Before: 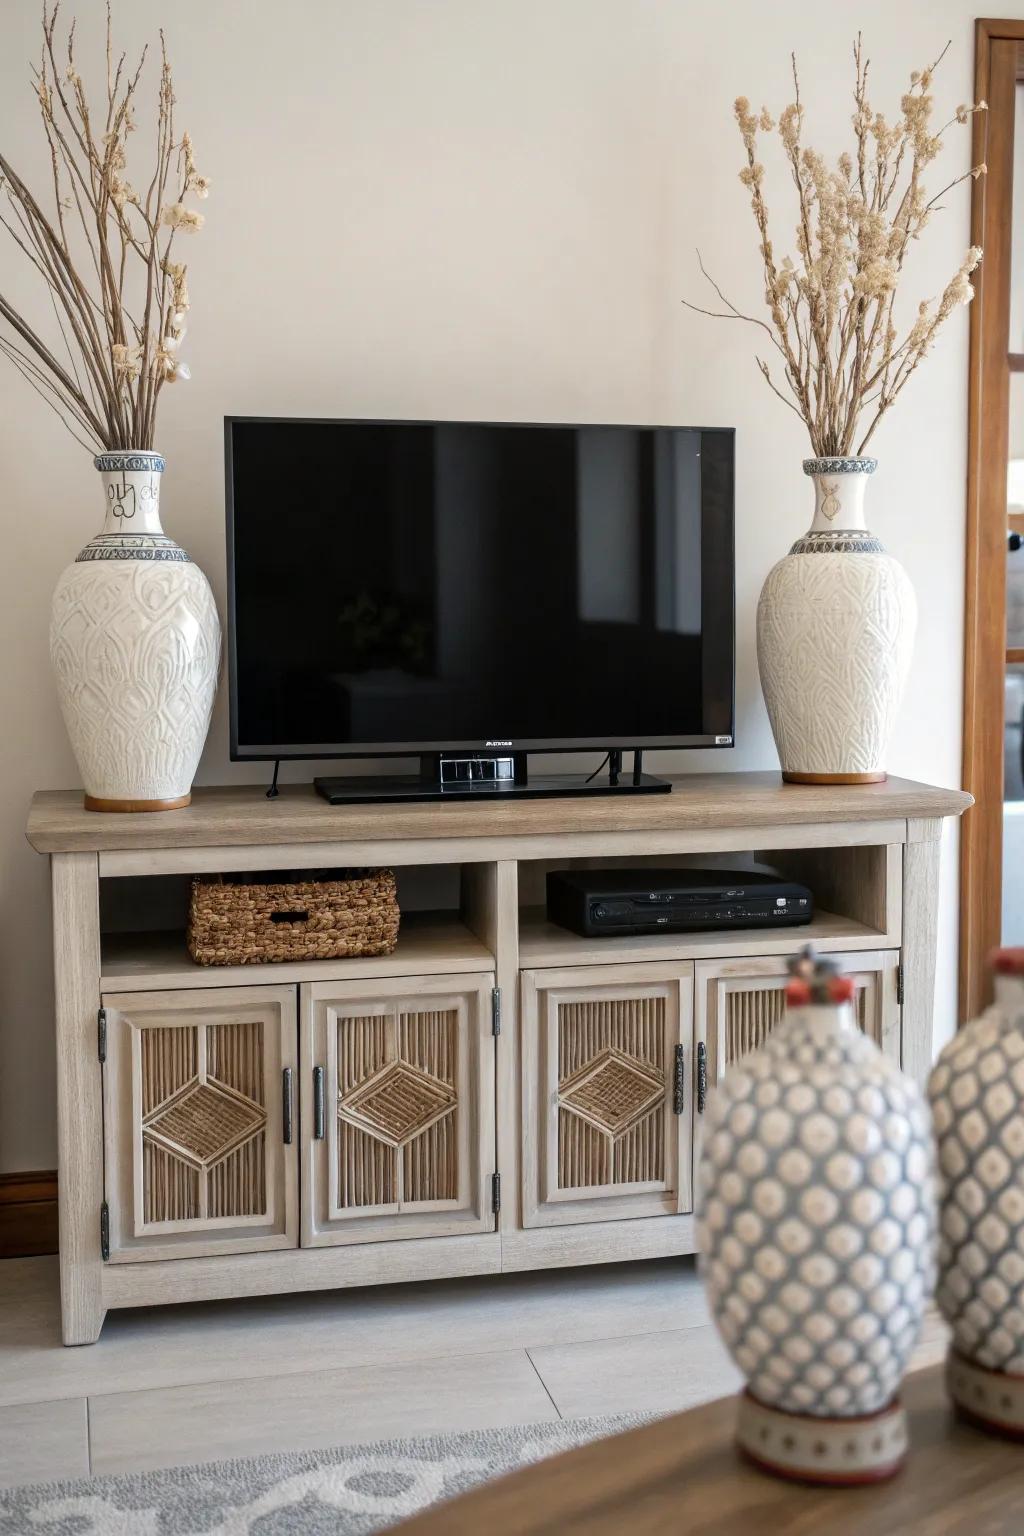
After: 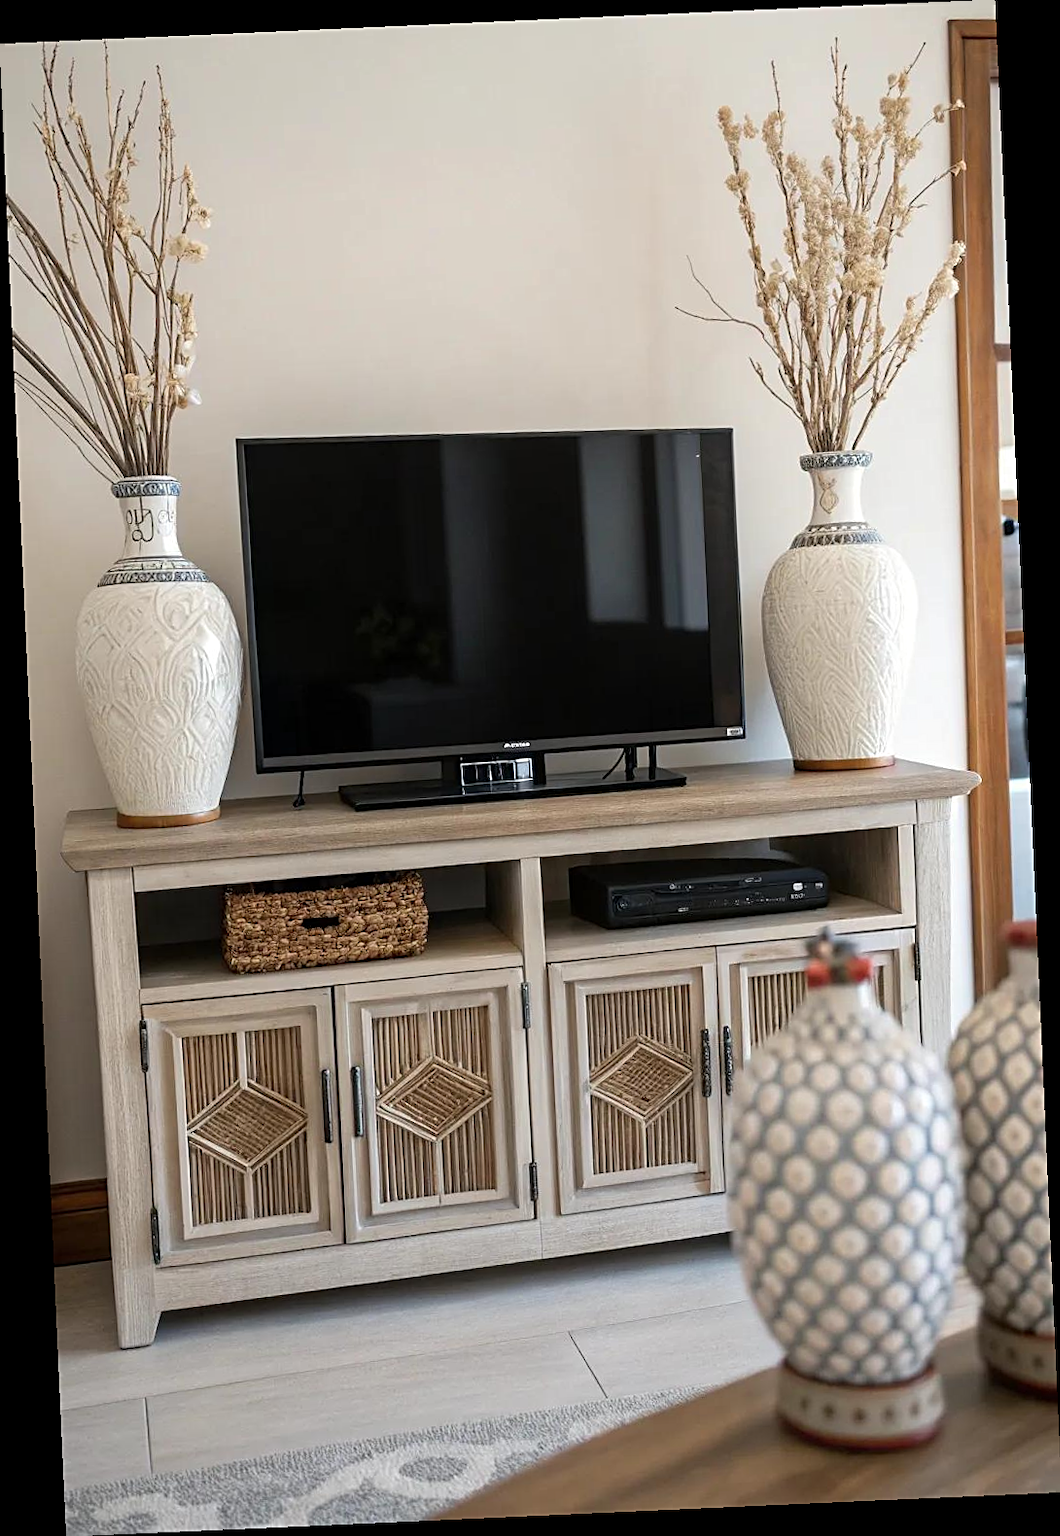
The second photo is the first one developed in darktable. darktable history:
sharpen: on, module defaults
exposure: exposure 0.02 EV, compensate highlight preservation false
rotate and perspective: rotation -2.56°, automatic cropping off
